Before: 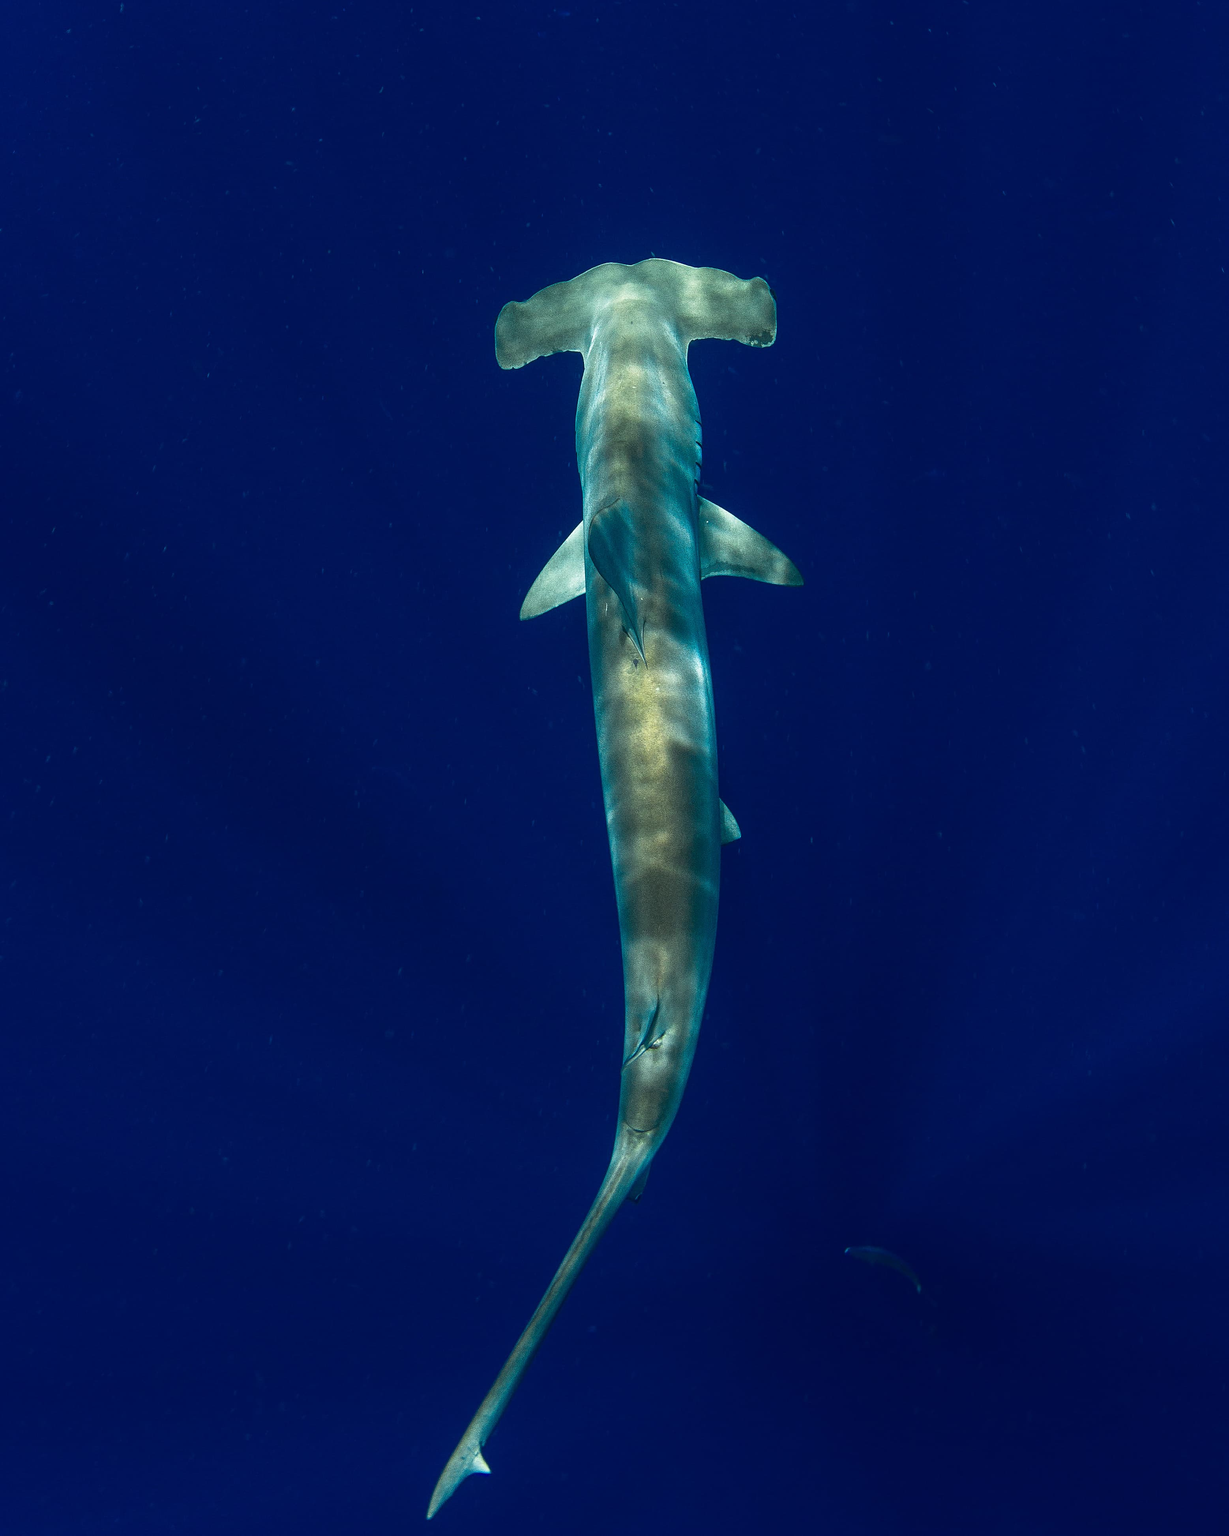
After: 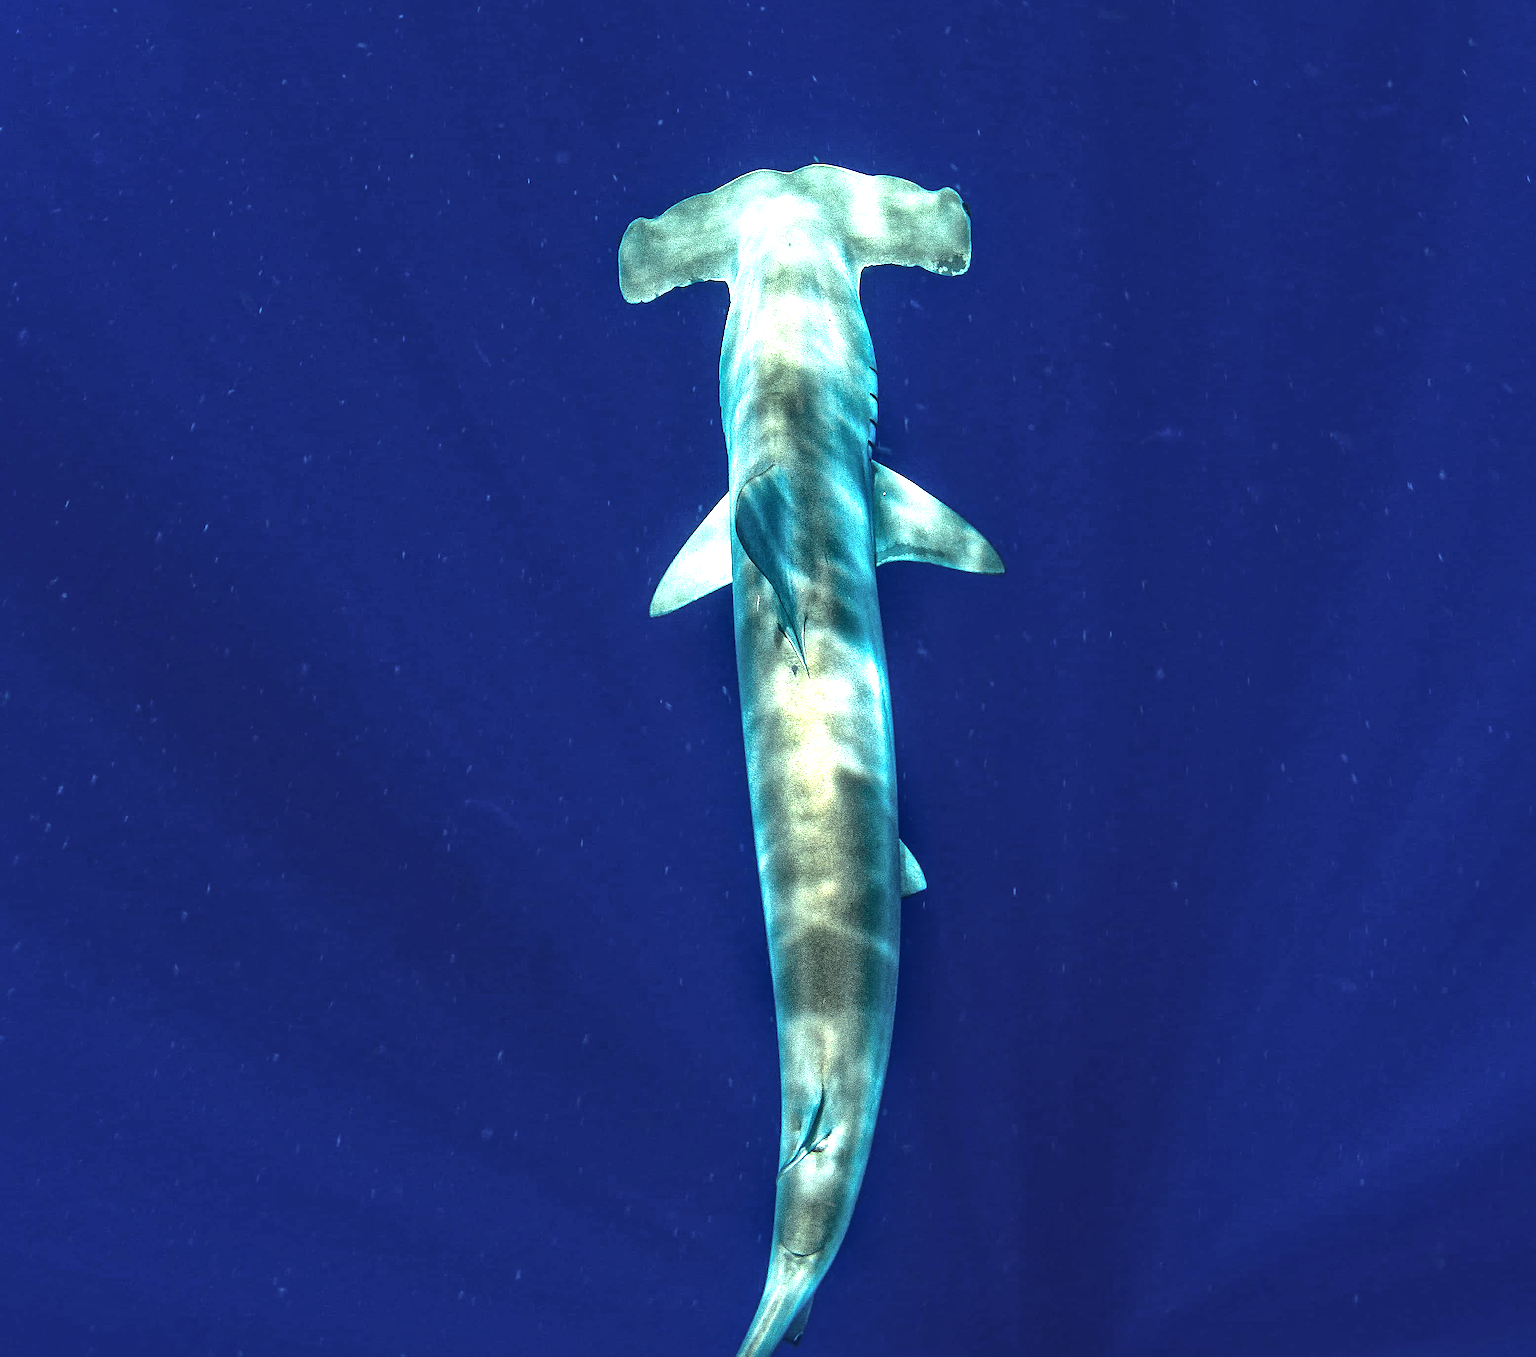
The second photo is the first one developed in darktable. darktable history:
crop and rotate: top 8.293%, bottom 20.996%
tone equalizer: -8 EV -0.75 EV, -7 EV -0.7 EV, -6 EV -0.6 EV, -5 EV -0.4 EV, -3 EV 0.4 EV, -2 EV 0.6 EV, -1 EV 0.7 EV, +0 EV 0.75 EV, edges refinement/feathering 500, mask exposure compensation -1.57 EV, preserve details no
exposure: black level correction -0.005, exposure 1 EV, compensate highlight preservation false
local contrast: mode bilateral grid, contrast 20, coarseness 50, detail 171%, midtone range 0.2
